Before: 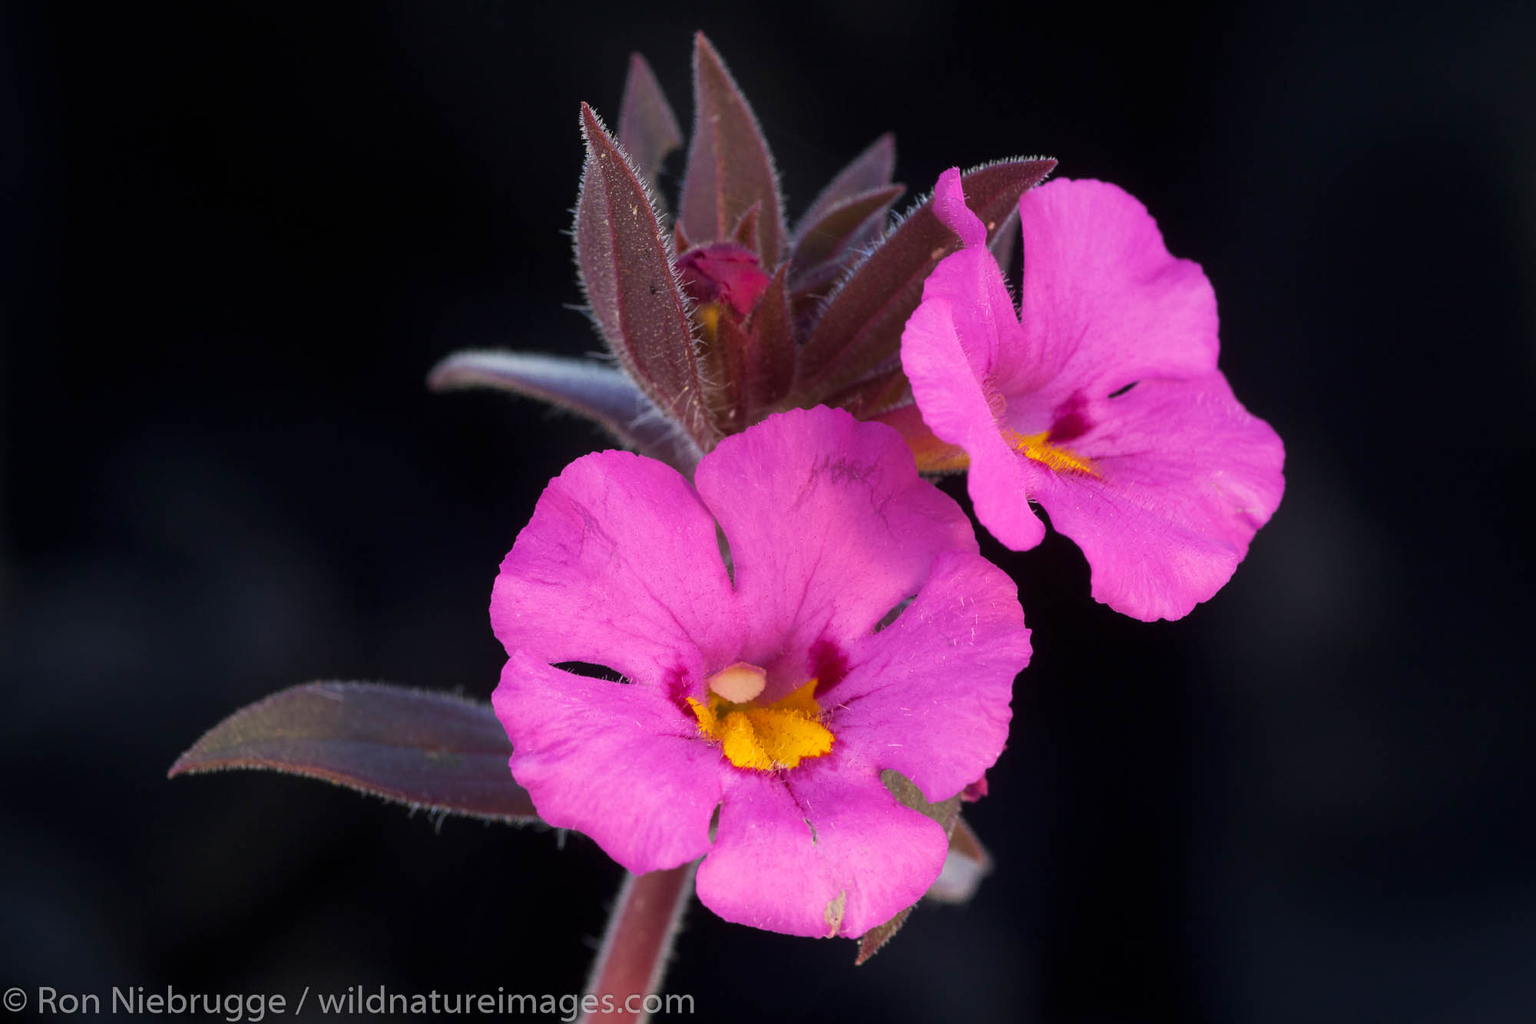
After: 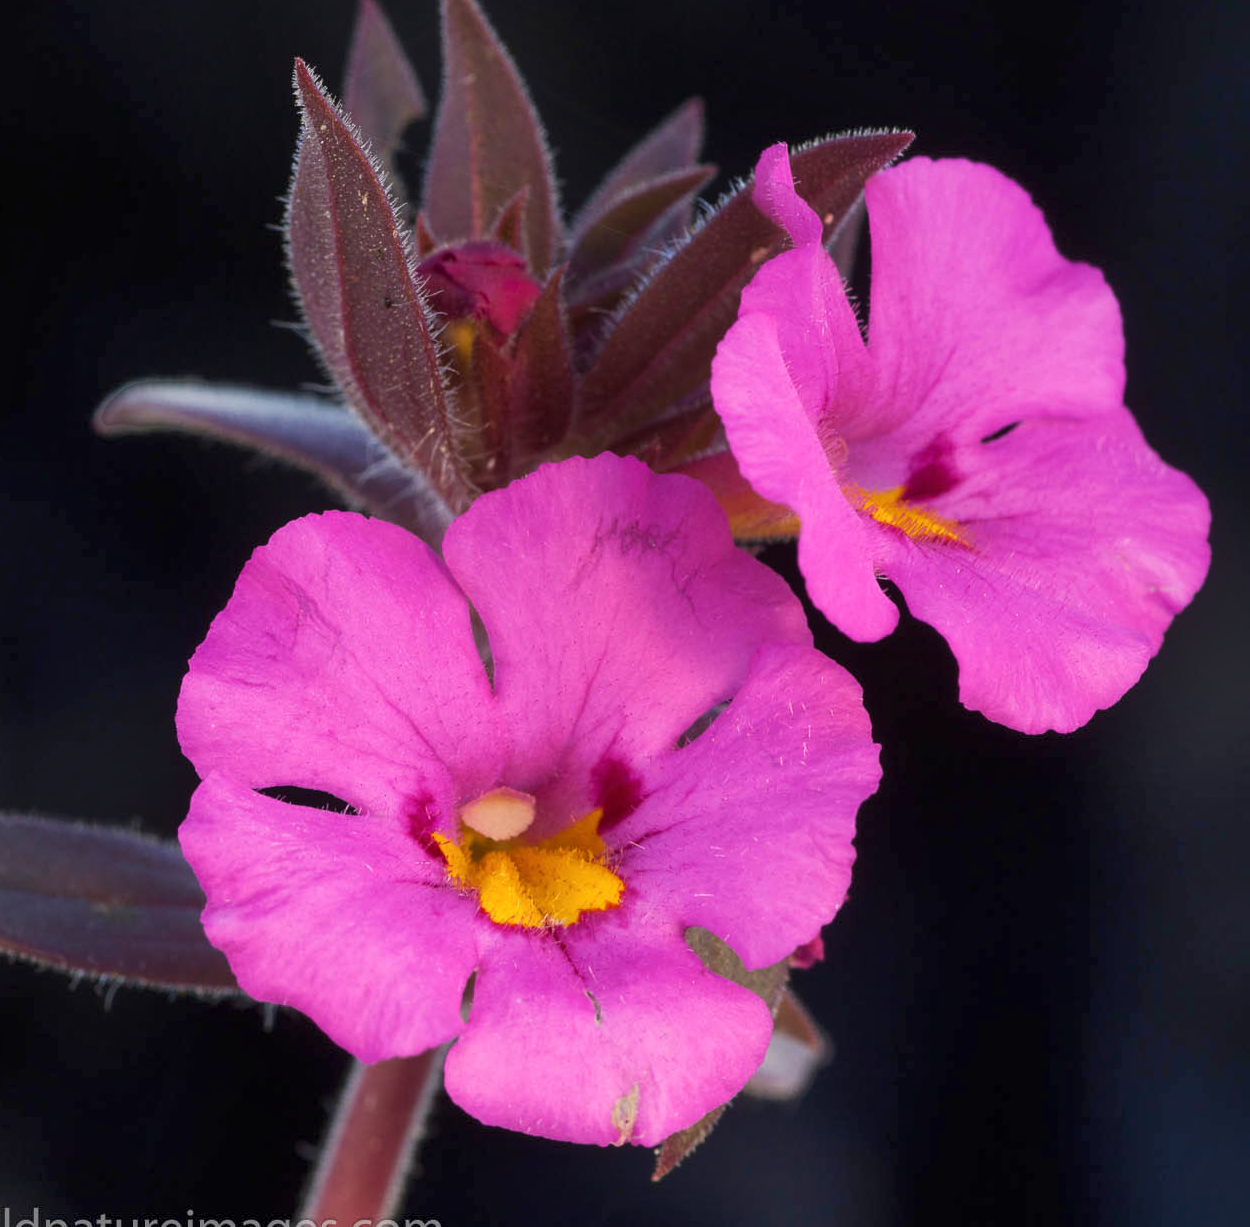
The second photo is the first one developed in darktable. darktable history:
crop and rotate: left 23.128%, top 5.634%, right 14.345%, bottom 2.265%
color calibration: illuminant same as pipeline (D50), adaptation none (bypass), x 0.332, y 0.335, temperature 5018.17 K, saturation algorithm version 1 (2020)
shadows and highlights: shadows 62.95, white point adjustment 0.305, highlights -33.46, compress 83.82%
